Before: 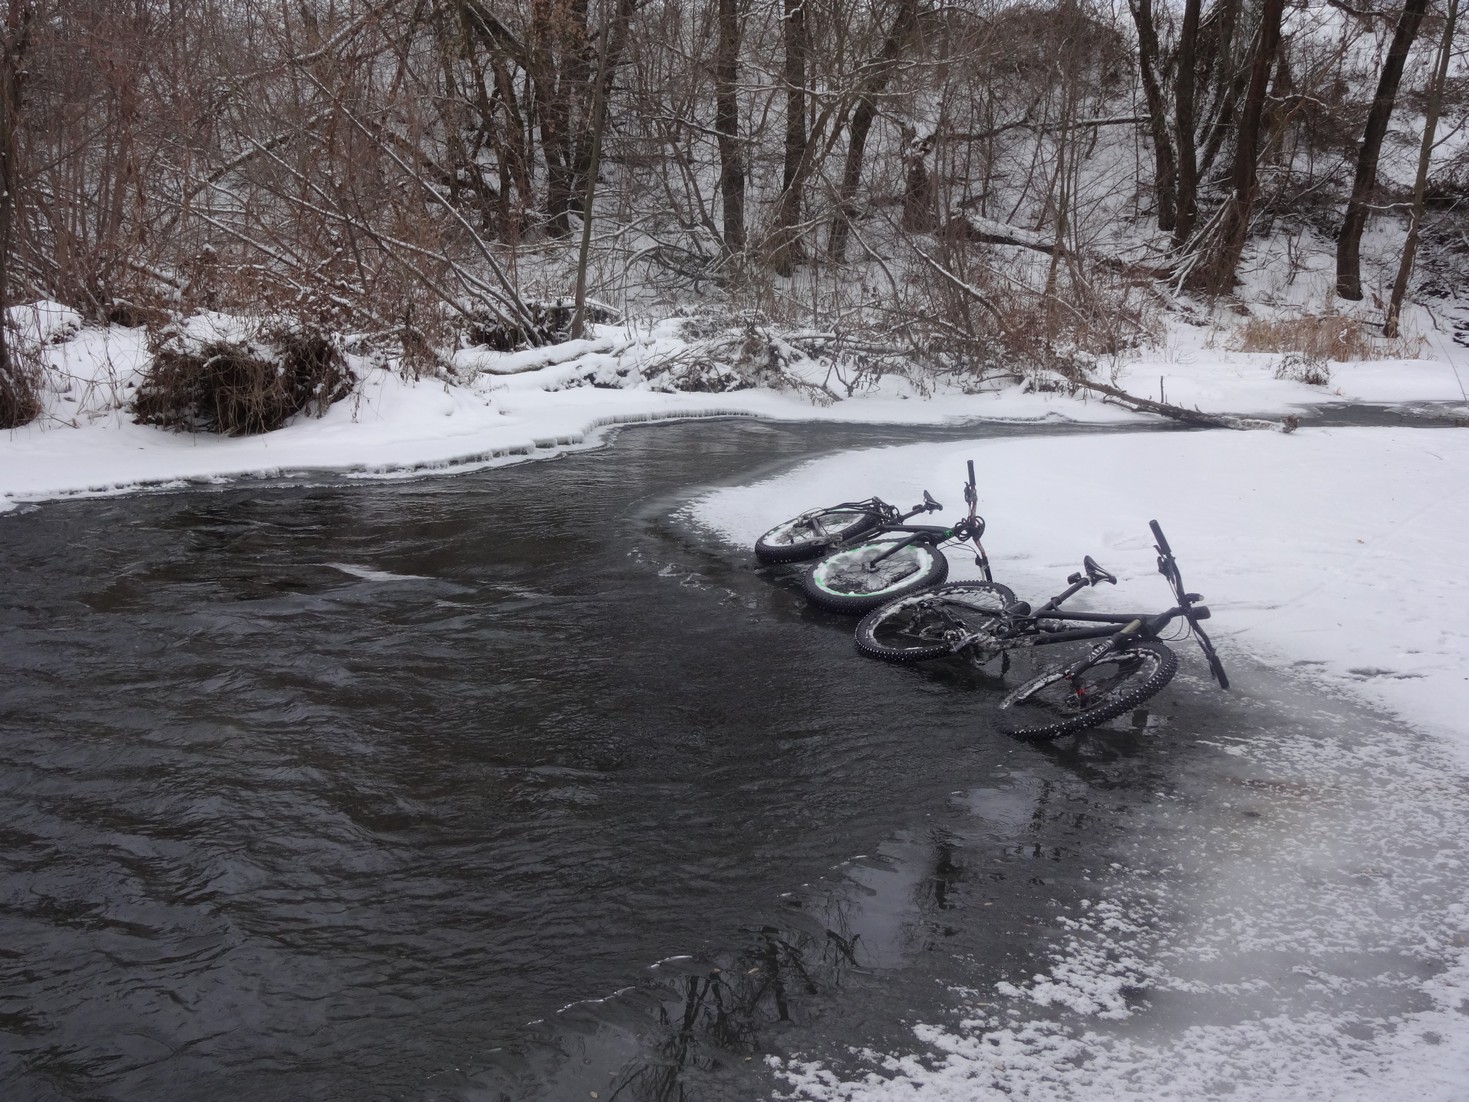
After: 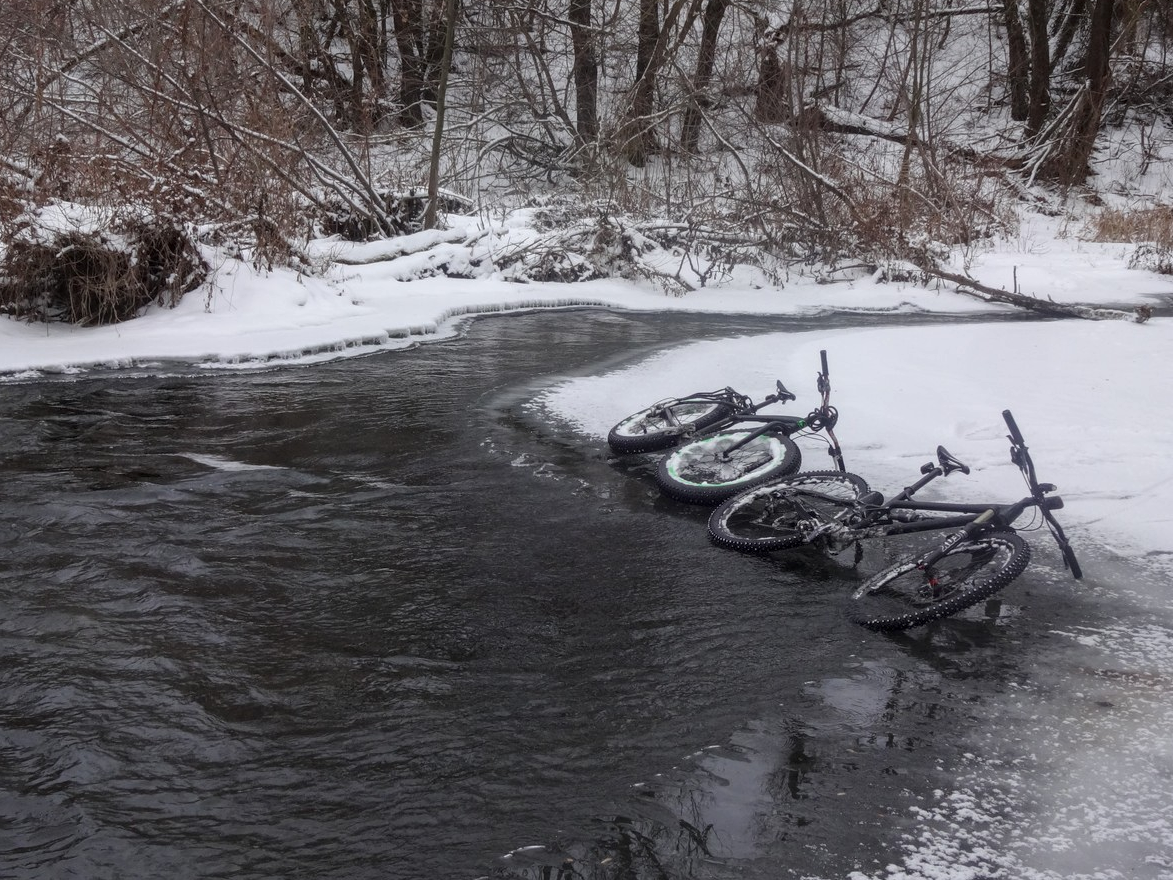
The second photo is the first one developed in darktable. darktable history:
local contrast: on, module defaults
crop and rotate: left 10.071%, top 10.071%, right 10.02%, bottom 10.02%
